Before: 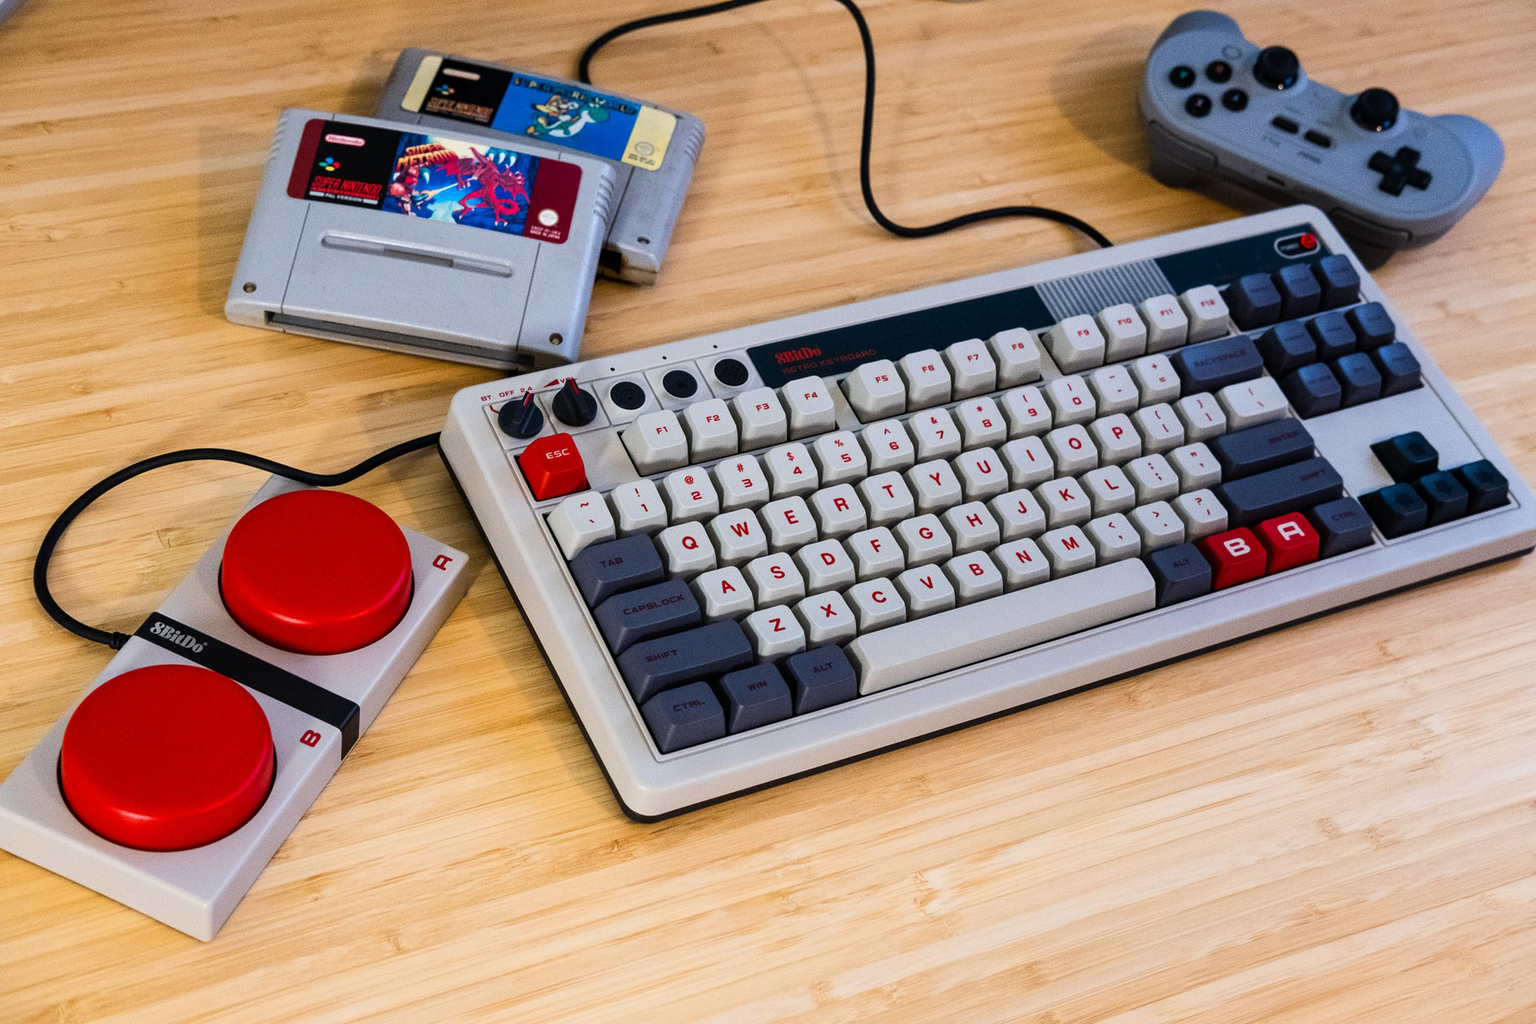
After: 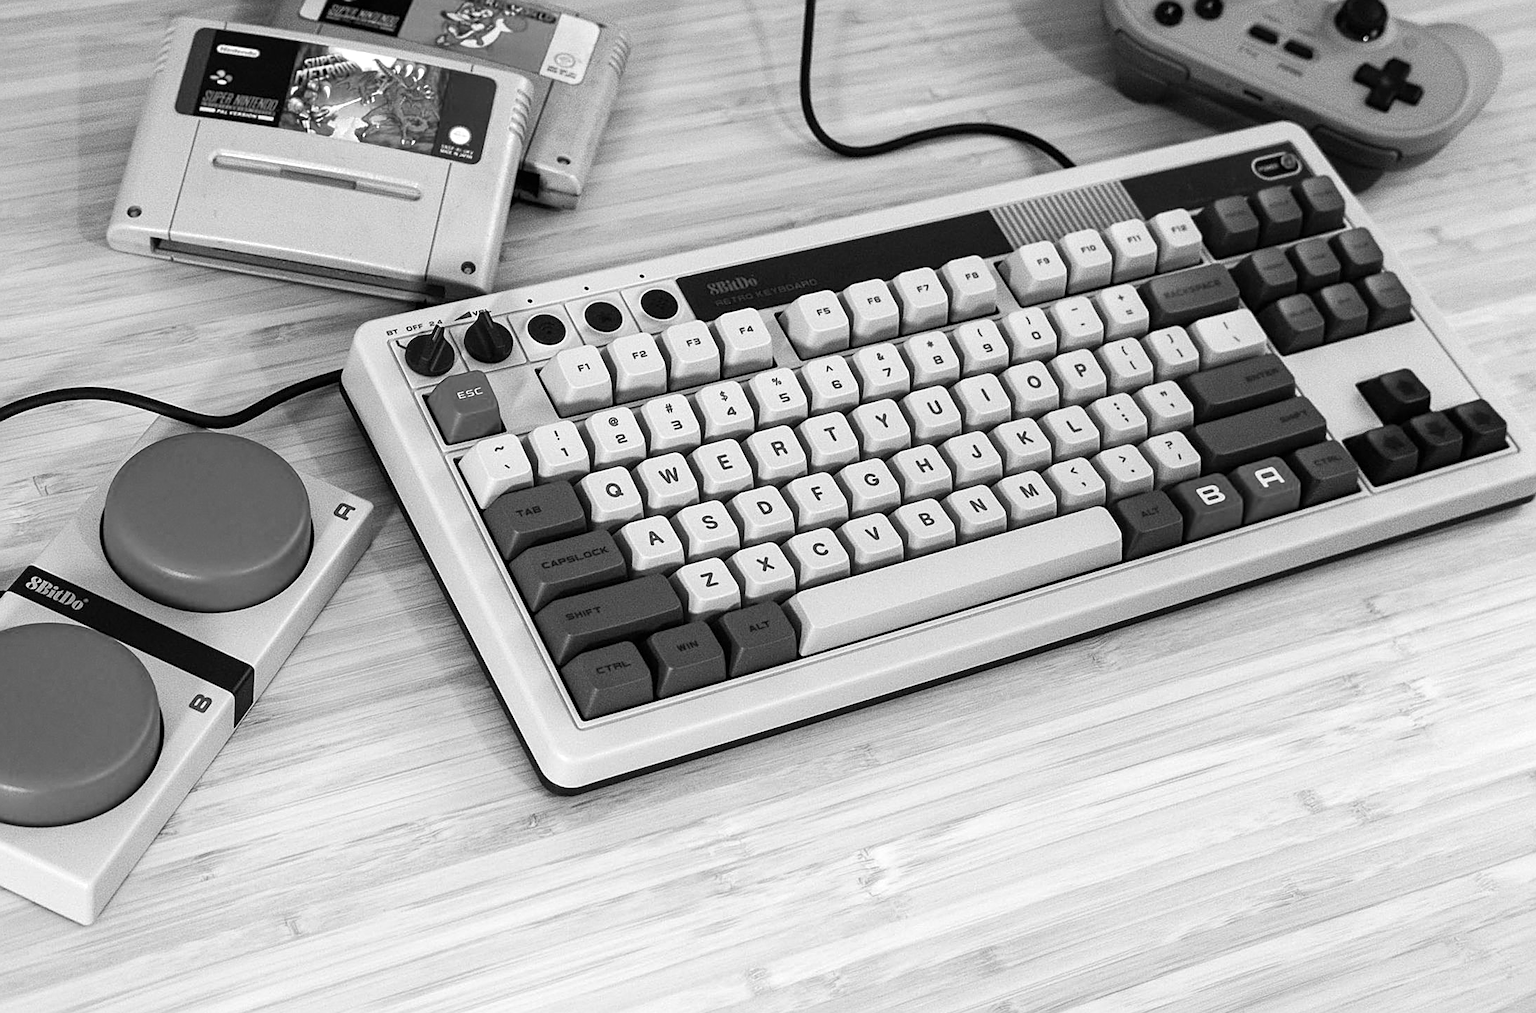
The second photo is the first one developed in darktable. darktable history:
sharpen: on, module defaults
color calibration: output gray [0.267, 0.423, 0.261, 0], illuminant same as pipeline (D50), adaptation none (bypass)
crop and rotate: left 8.262%, top 9.226%
exposure: black level correction 0, exposure 0.5 EV, compensate exposure bias true, compensate highlight preservation false
